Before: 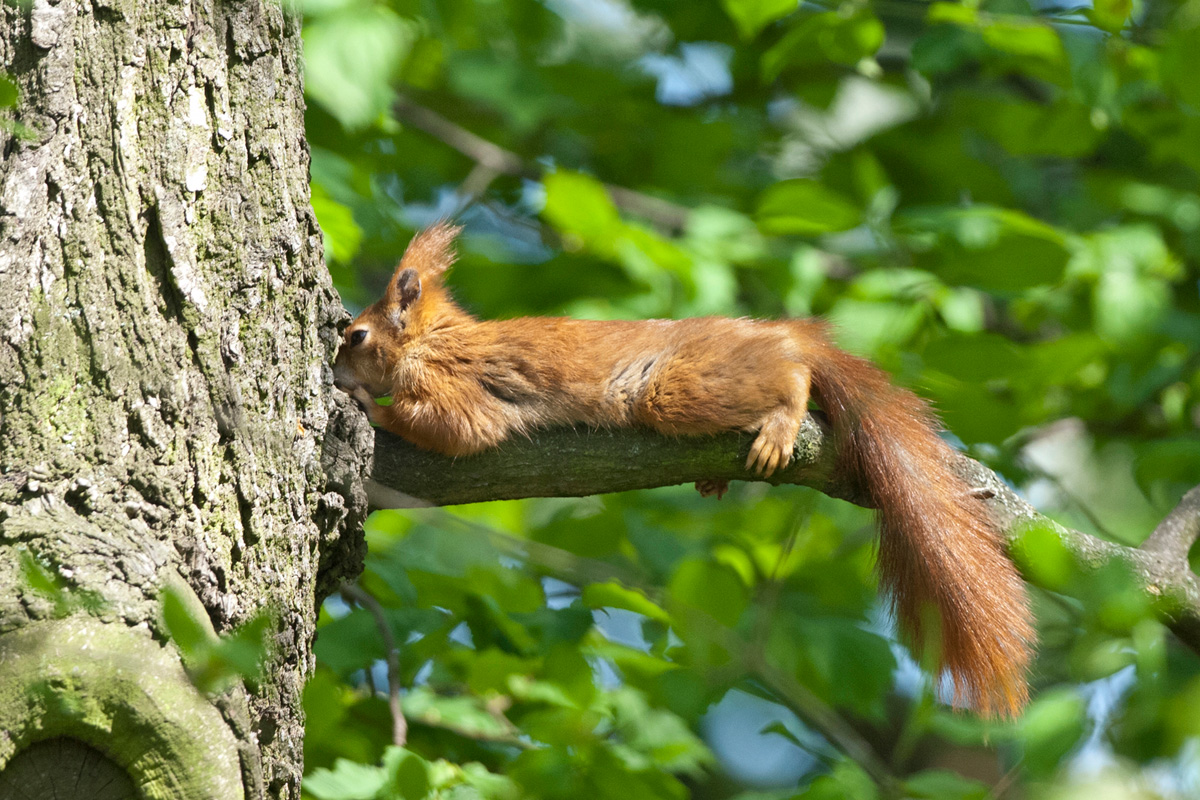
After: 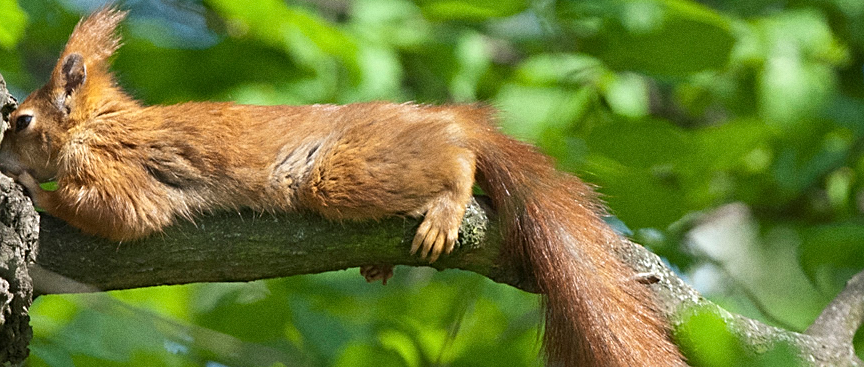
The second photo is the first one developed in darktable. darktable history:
sharpen: on, module defaults
crop and rotate: left 27.938%, top 27.046%, bottom 27.046%
grain: coarseness 7.08 ISO, strength 21.67%, mid-tones bias 59.58%
